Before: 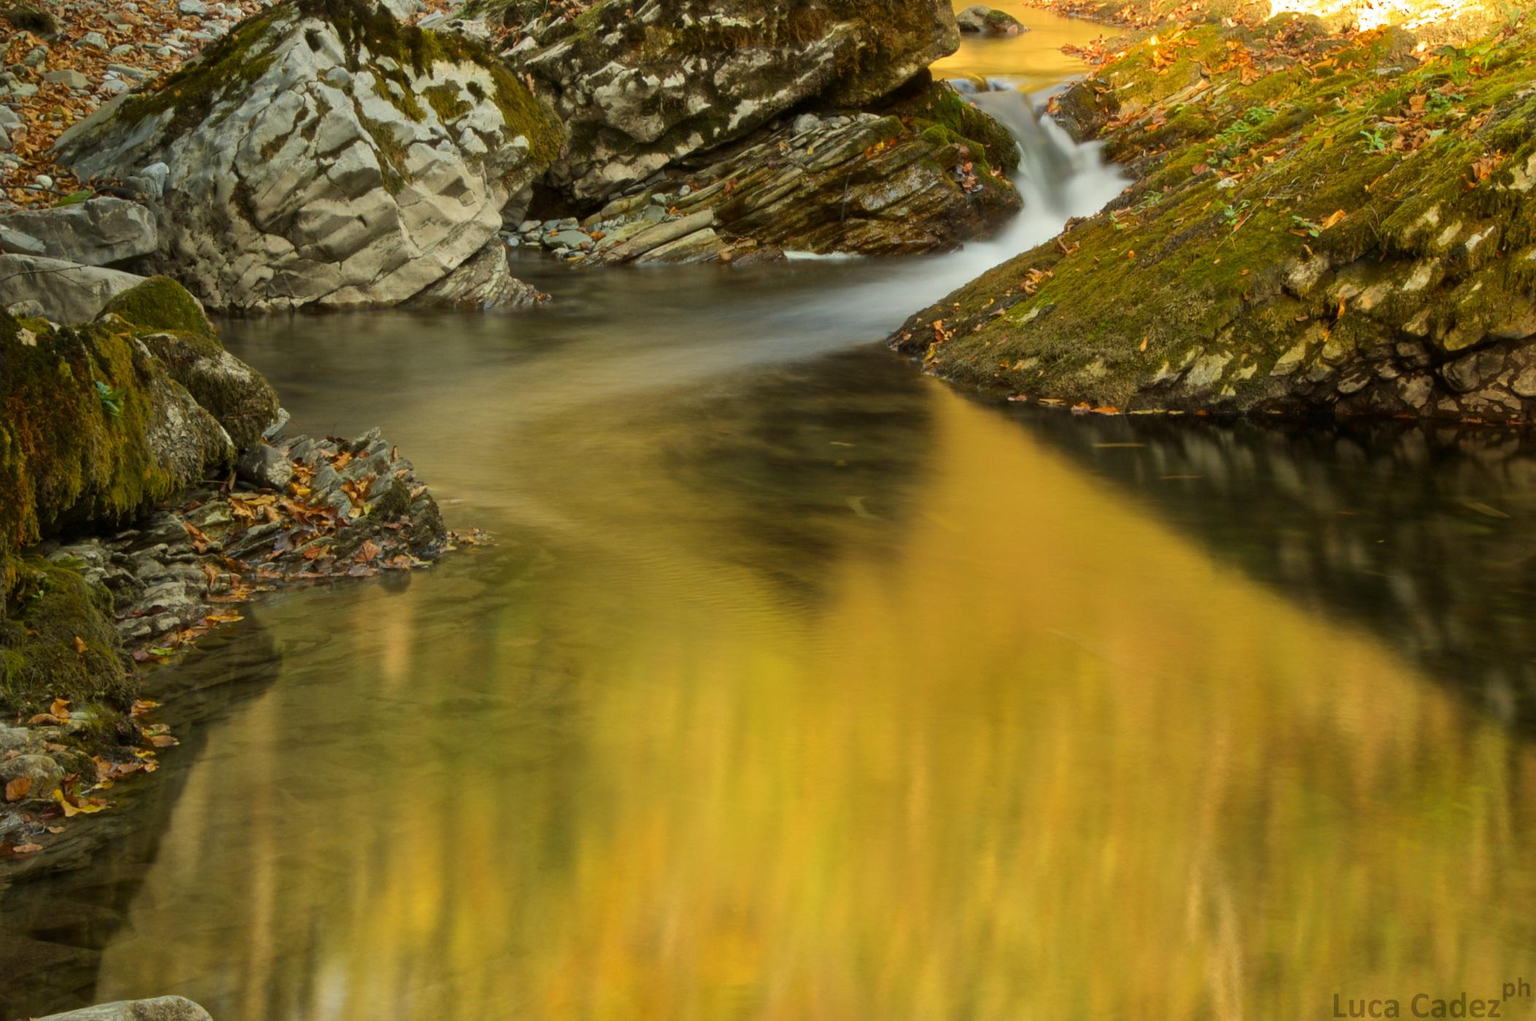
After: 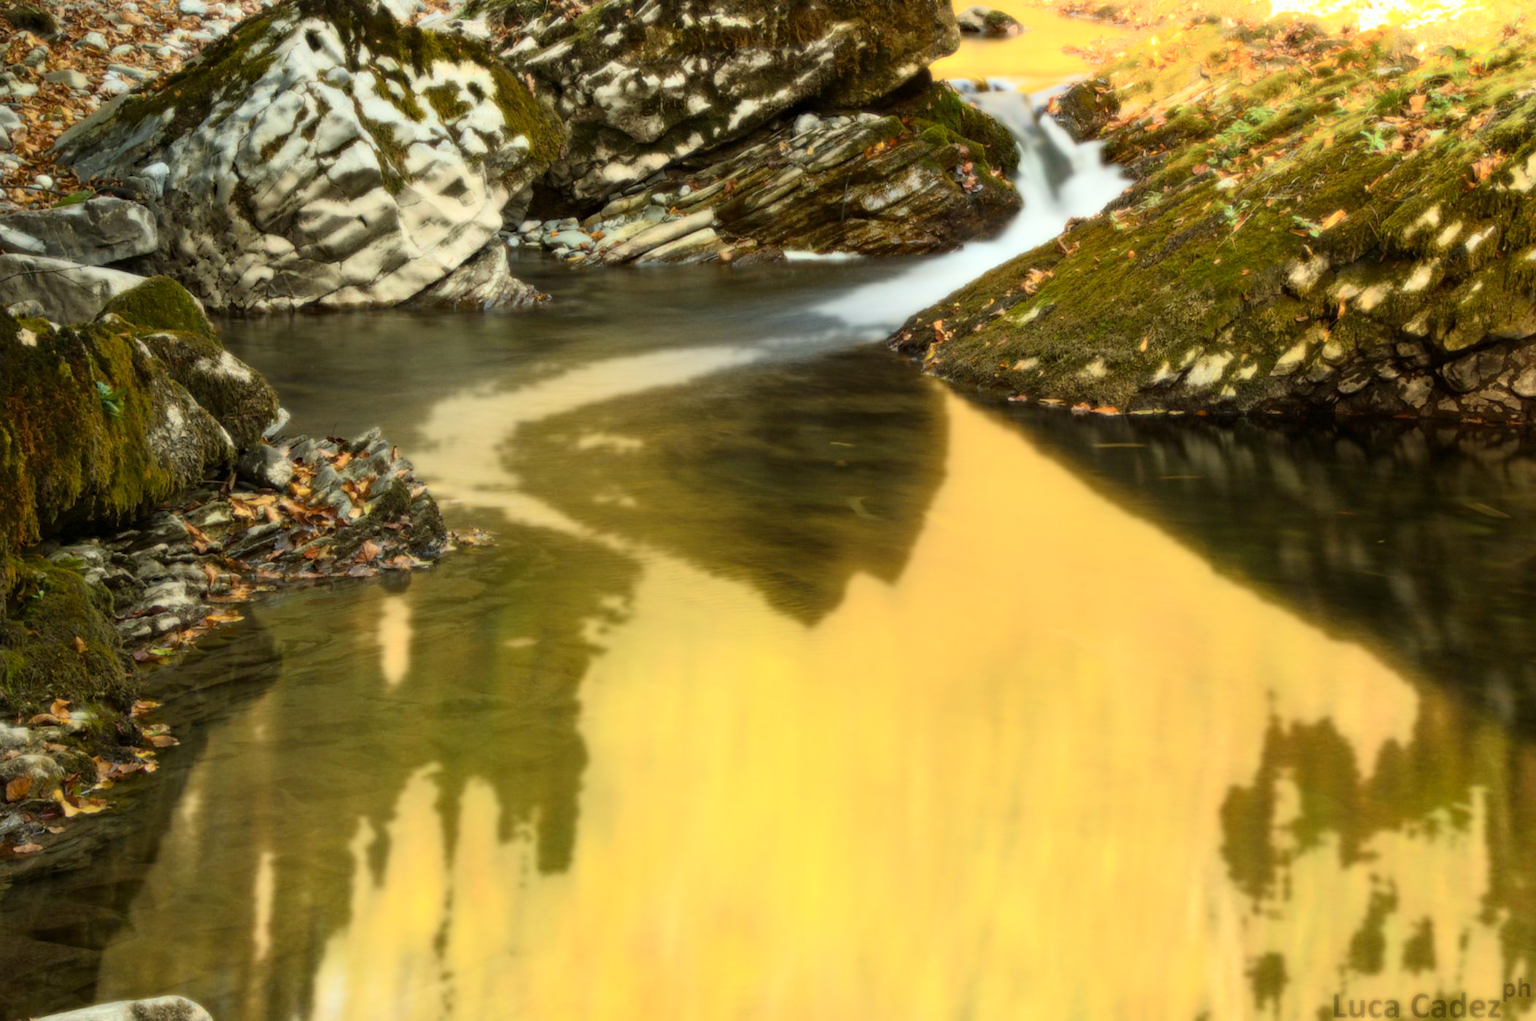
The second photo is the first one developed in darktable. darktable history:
haze removal: compatibility mode true, adaptive false
bloom: size 0%, threshold 54.82%, strength 8.31%
